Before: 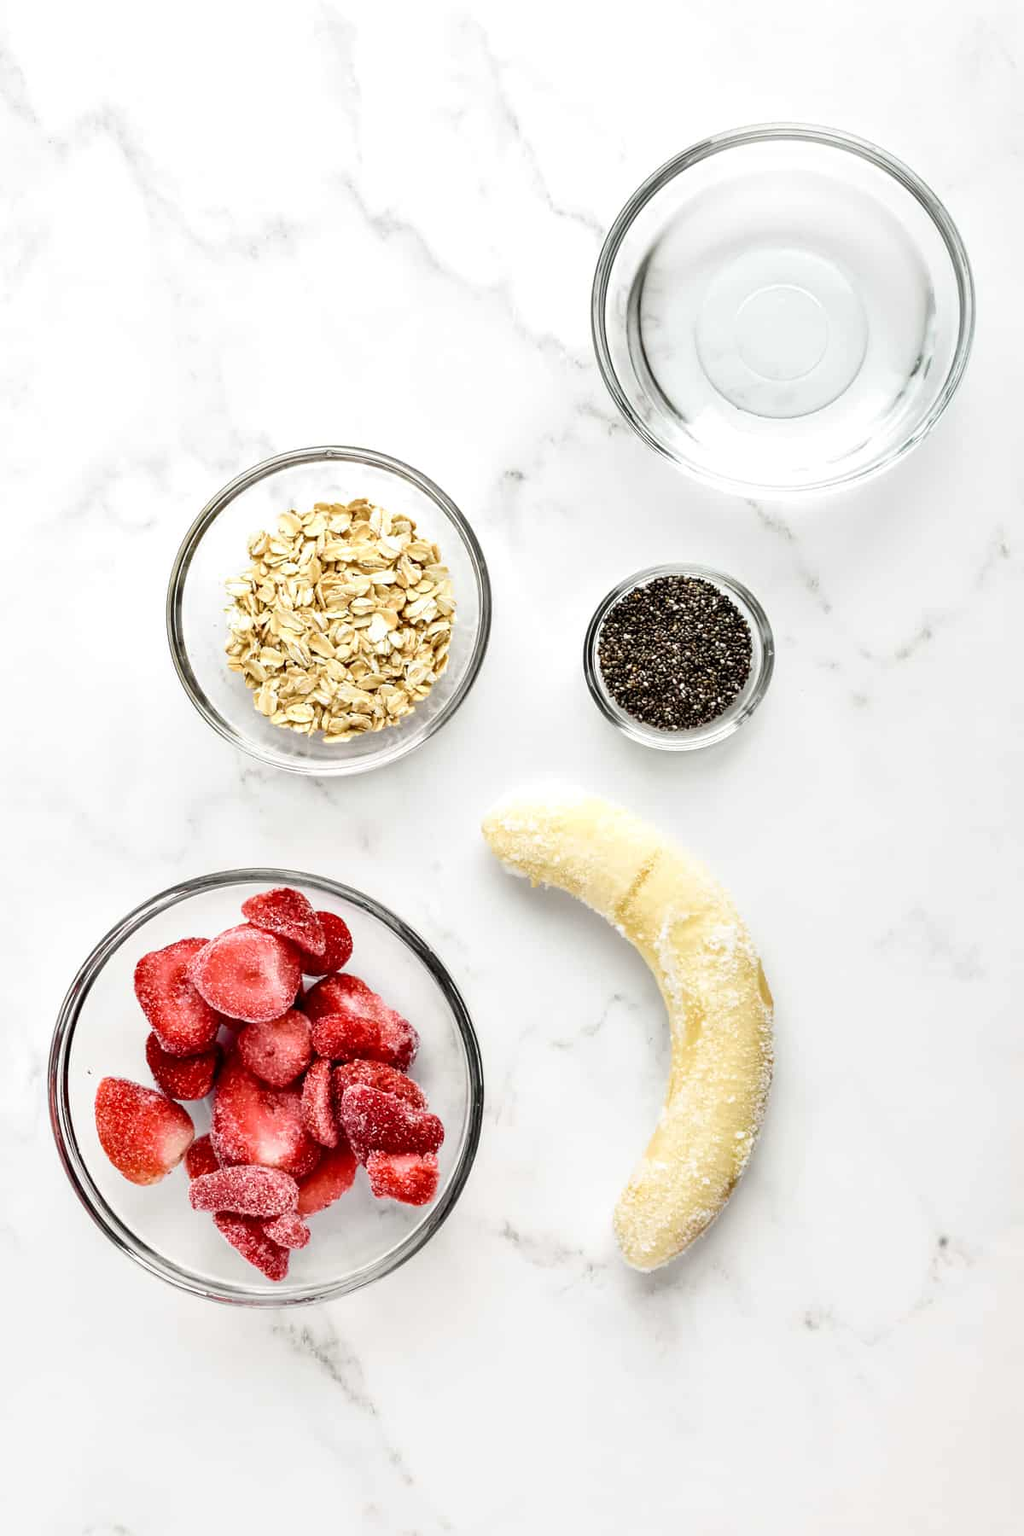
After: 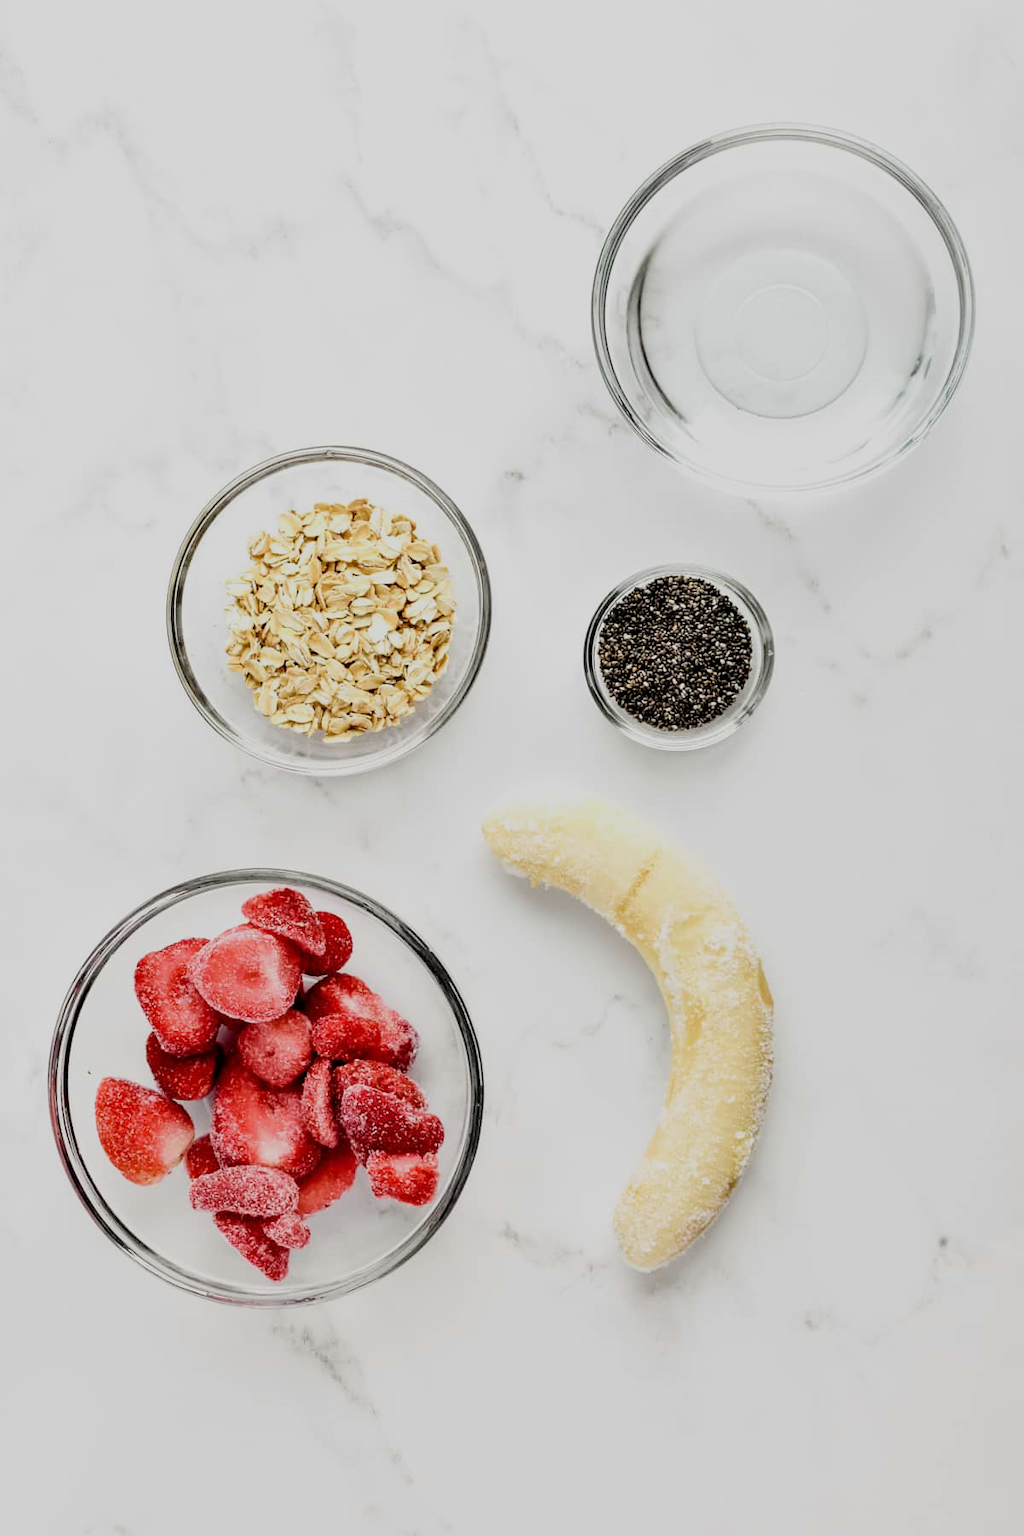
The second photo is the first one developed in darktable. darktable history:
filmic rgb: black relative exposure -7.65 EV, white relative exposure 4.56 EV, hardness 3.61
tone equalizer: edges refinement/feathering 500, mask exposure compensation -1.57 EV, preserve details guided filter
